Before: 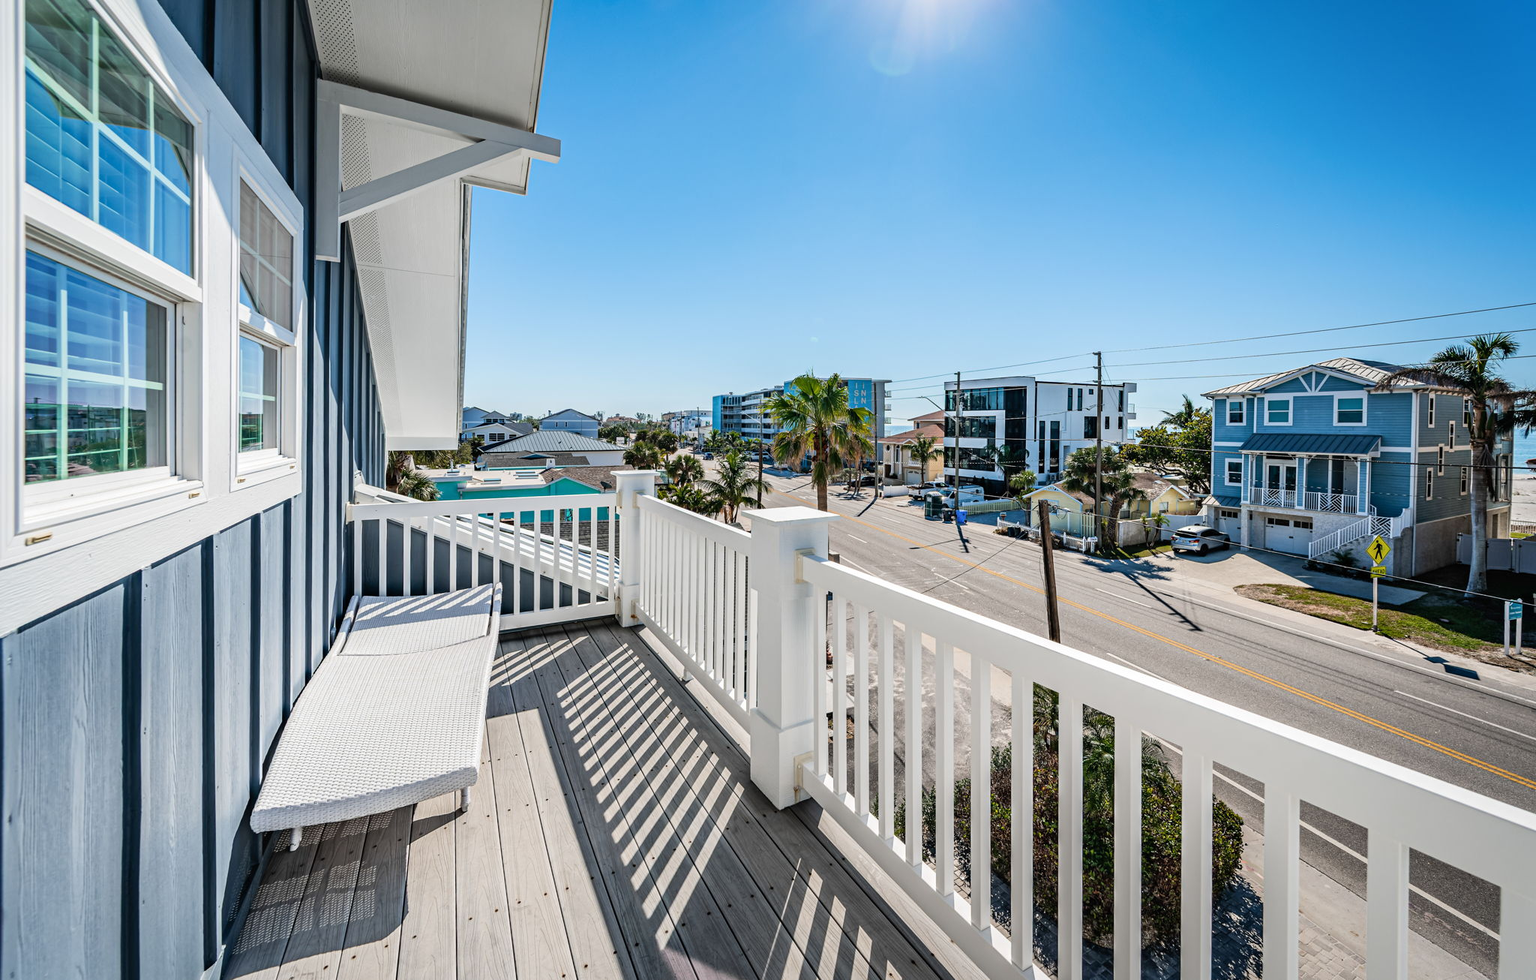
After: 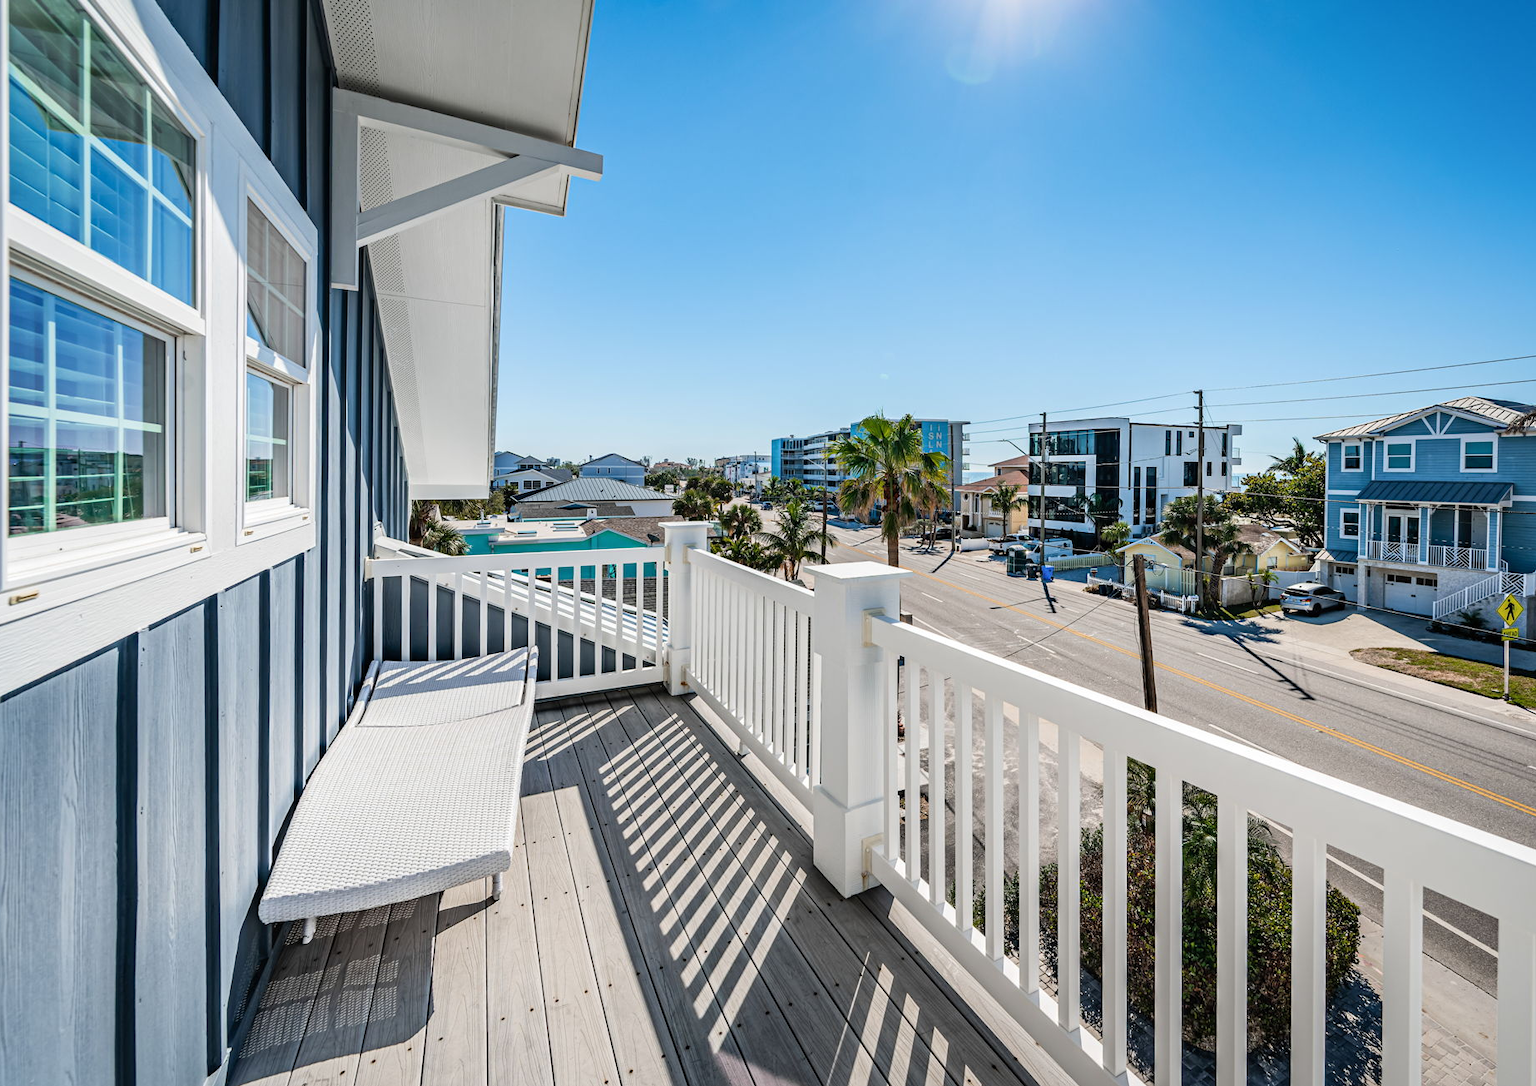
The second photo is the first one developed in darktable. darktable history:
crop and rotate: left 1.129%, right 8.716%
